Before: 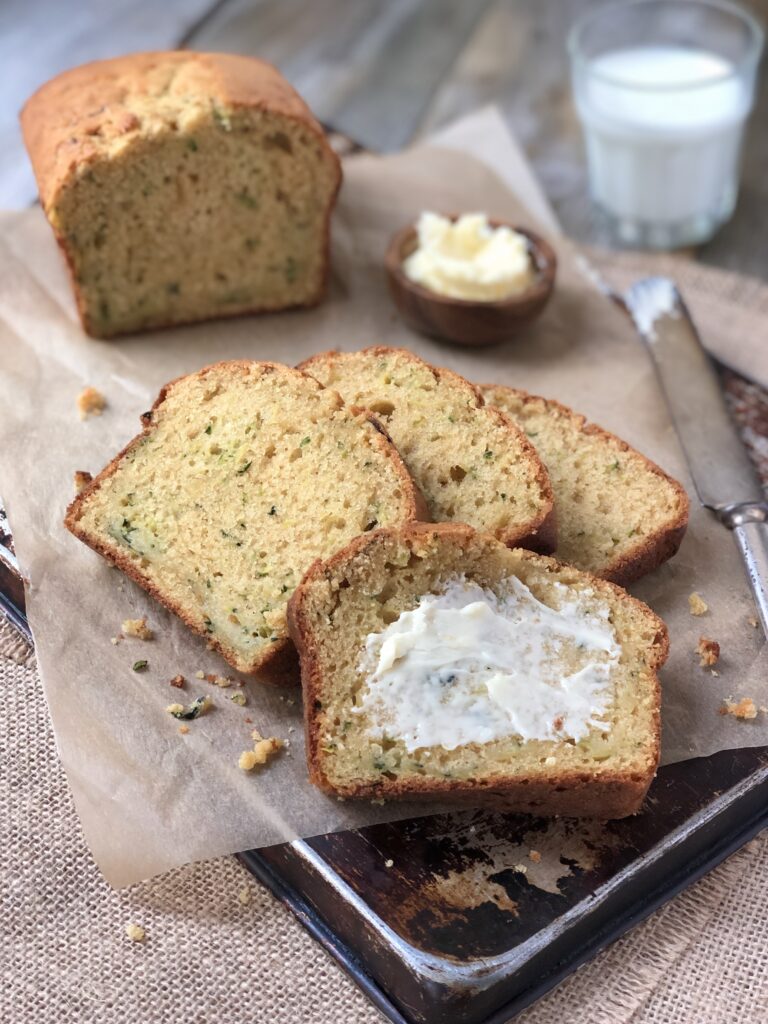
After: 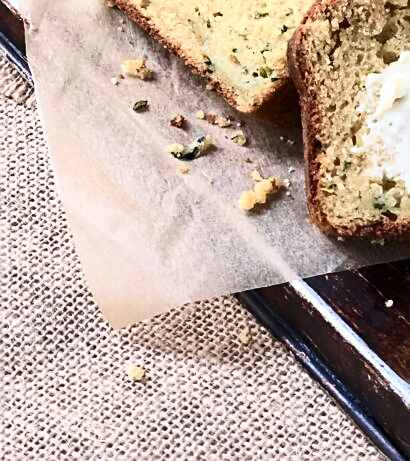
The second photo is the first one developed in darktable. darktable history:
crop and rotate: top 54.778%, right 46.61%, bottom 0.159%
velvia: strength 10%
contrast brightness saturation: contrast 0.39, brightness 0.1
sharpen: on, module defaults
